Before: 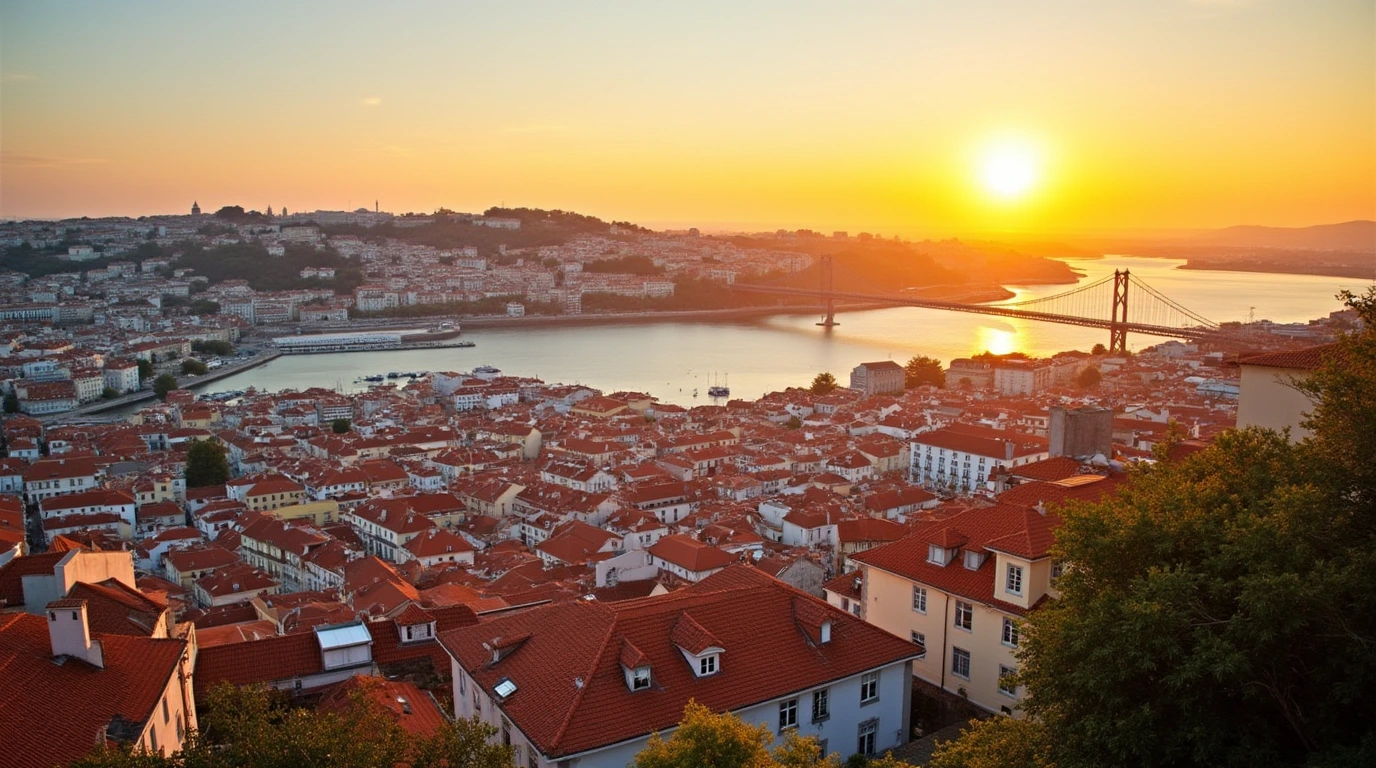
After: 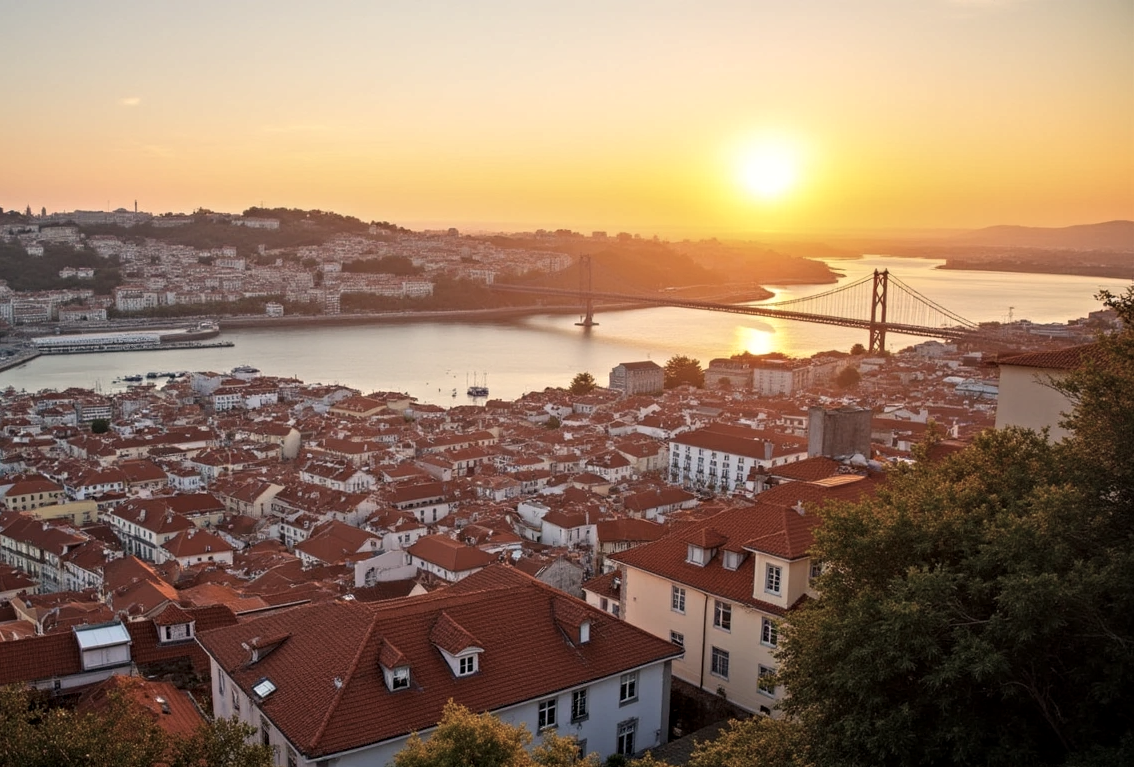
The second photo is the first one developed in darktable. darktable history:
local contrast: on, module defaults
color correction: highlights a* 5.59, highlights b* 5.24, saturation 0.68
crop: left 17.582%, bottom 0.031%
